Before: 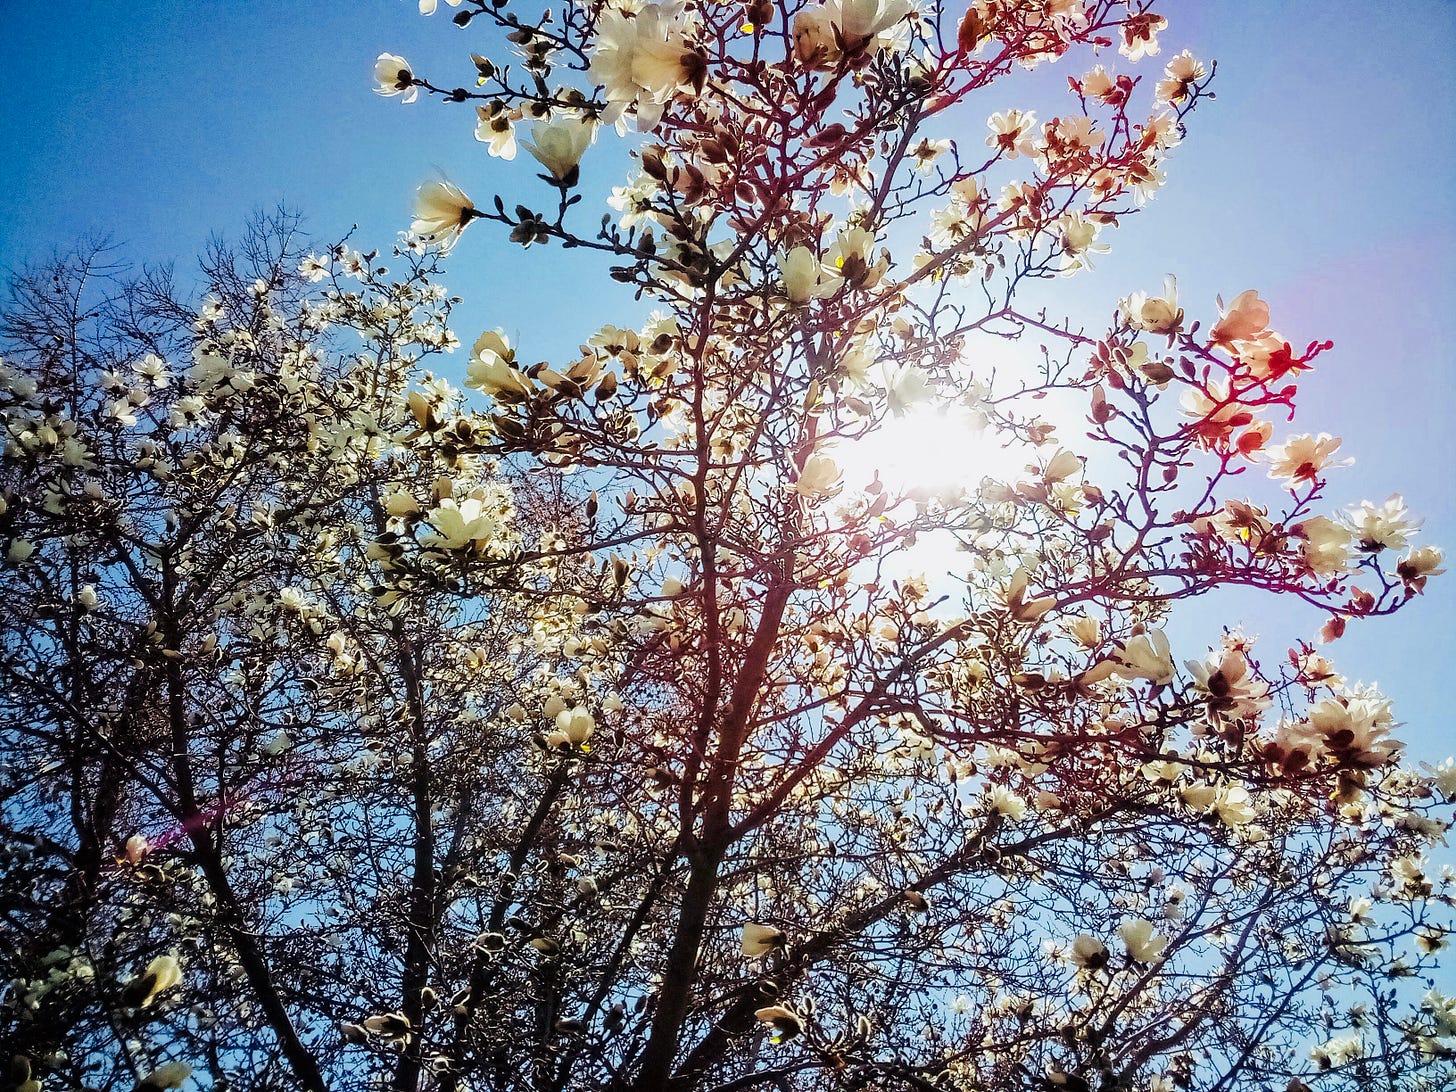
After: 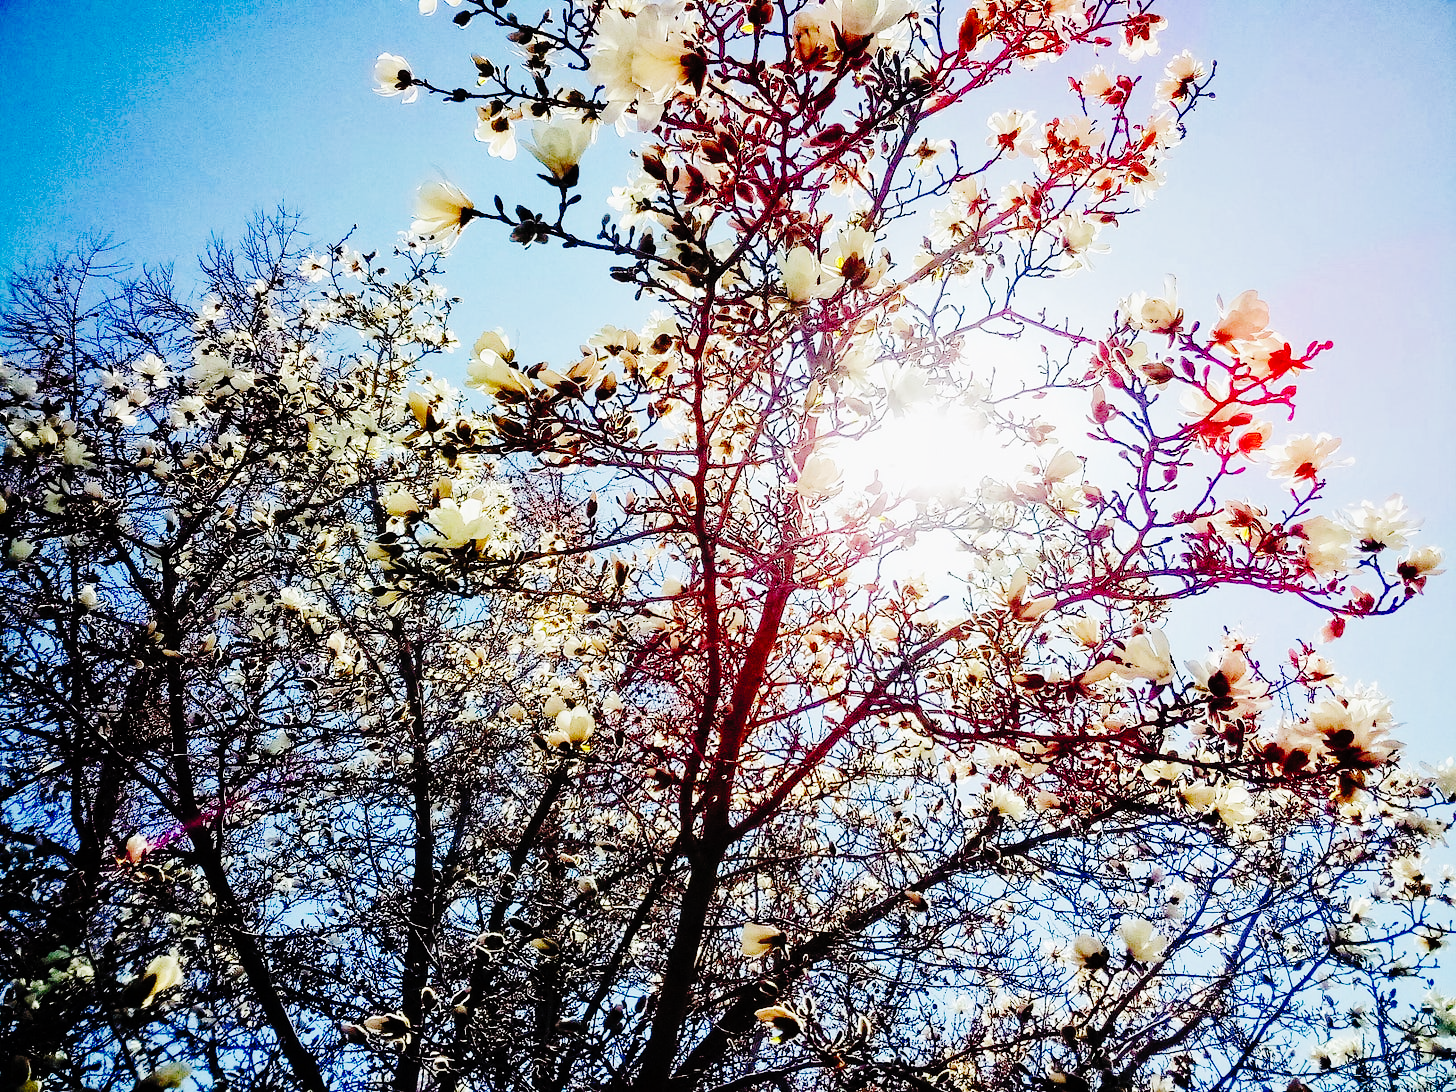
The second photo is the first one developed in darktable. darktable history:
base curve: curves: ch0 [(0, 0) (0.036, 0.01) (0.123, 0.254) (0.258, 0.504) (0.507, 0.748) (1, 1)], preserve colors none
shadows and highlights: shadows 62.66, white point adjustment 0.37, highlights -34.44, compress 83.82%
